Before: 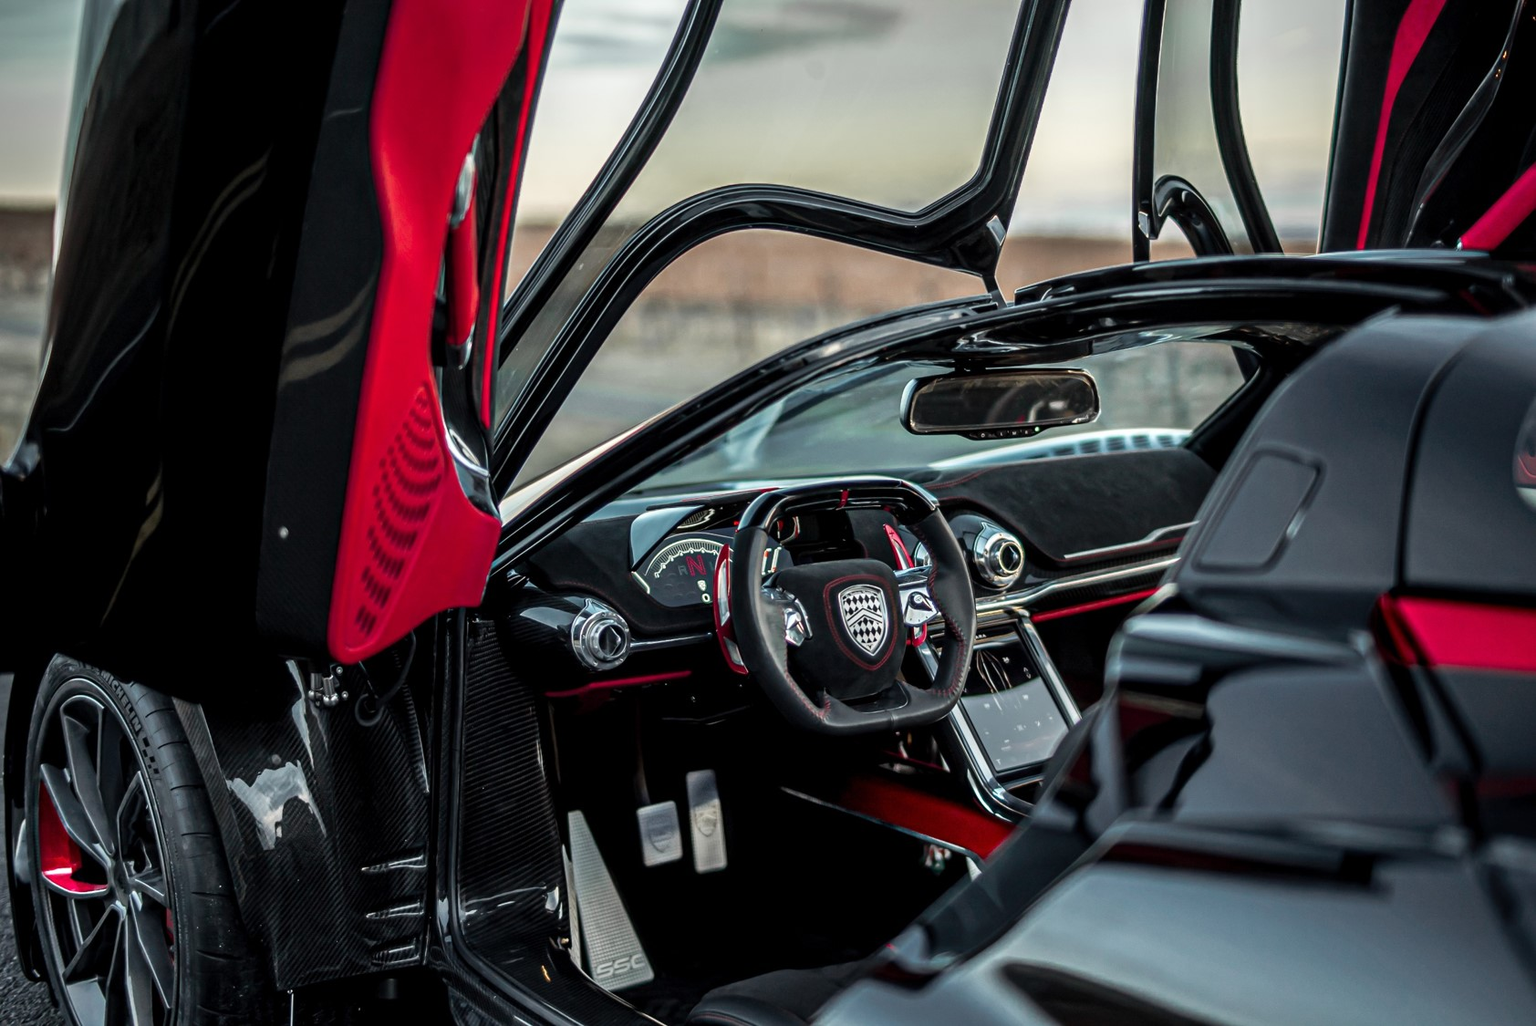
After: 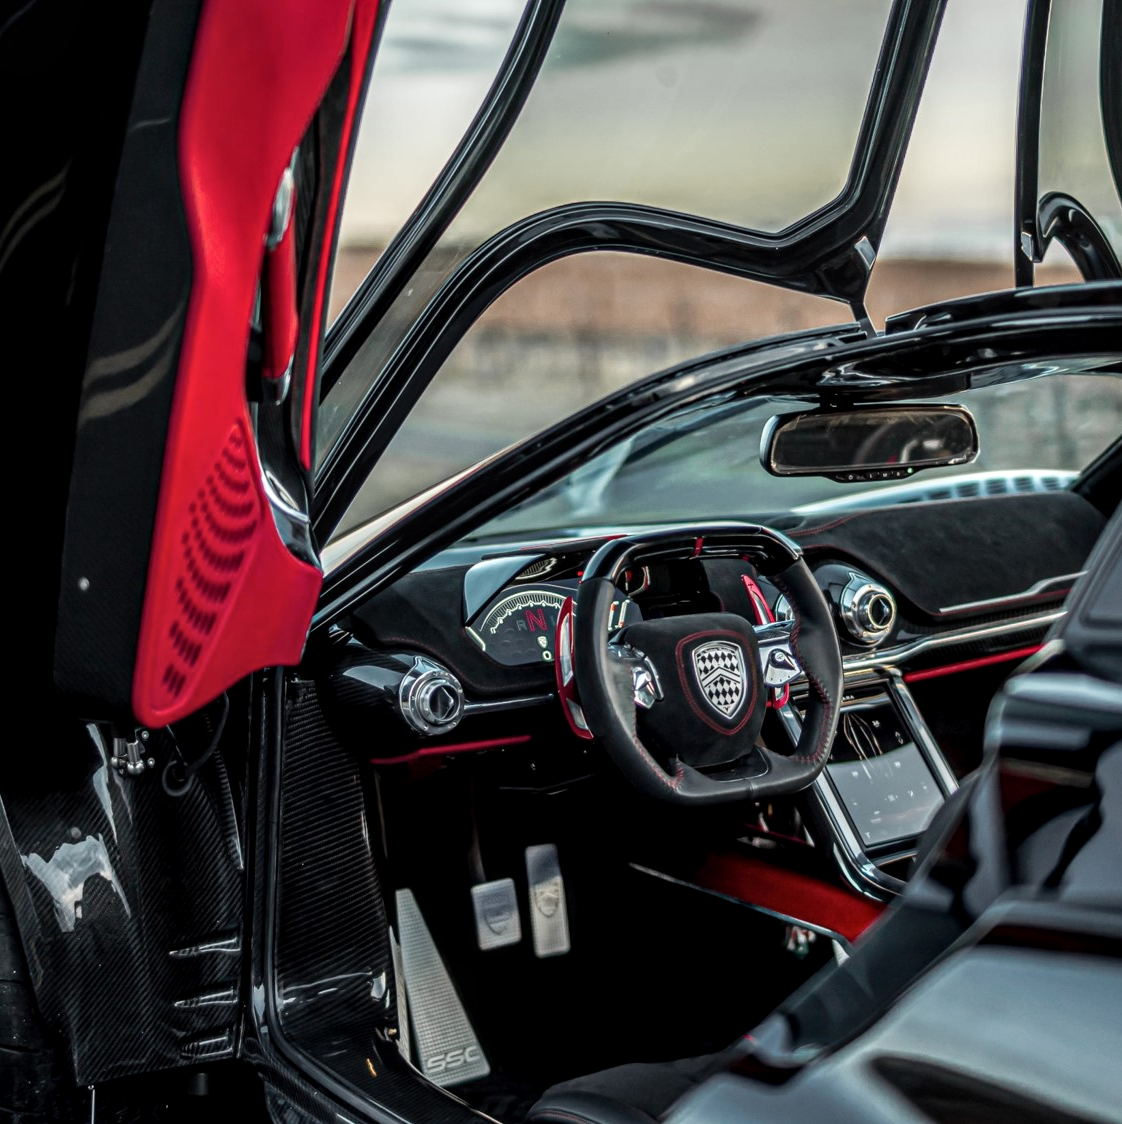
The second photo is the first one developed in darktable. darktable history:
crop and rotate: left 13.537%, right 19.796%
local contrast: on, module defaults
